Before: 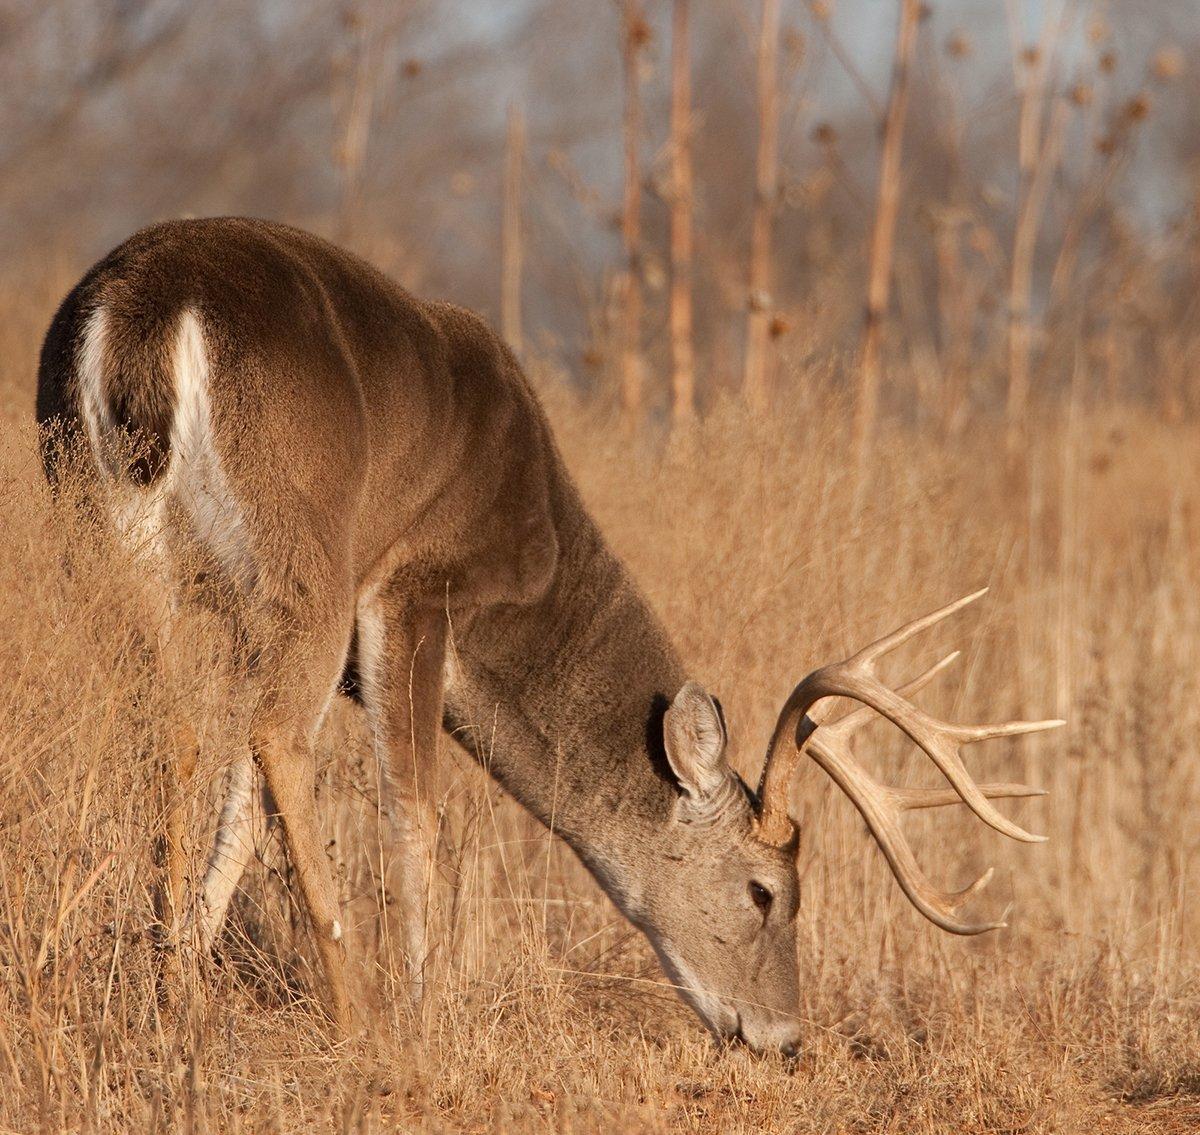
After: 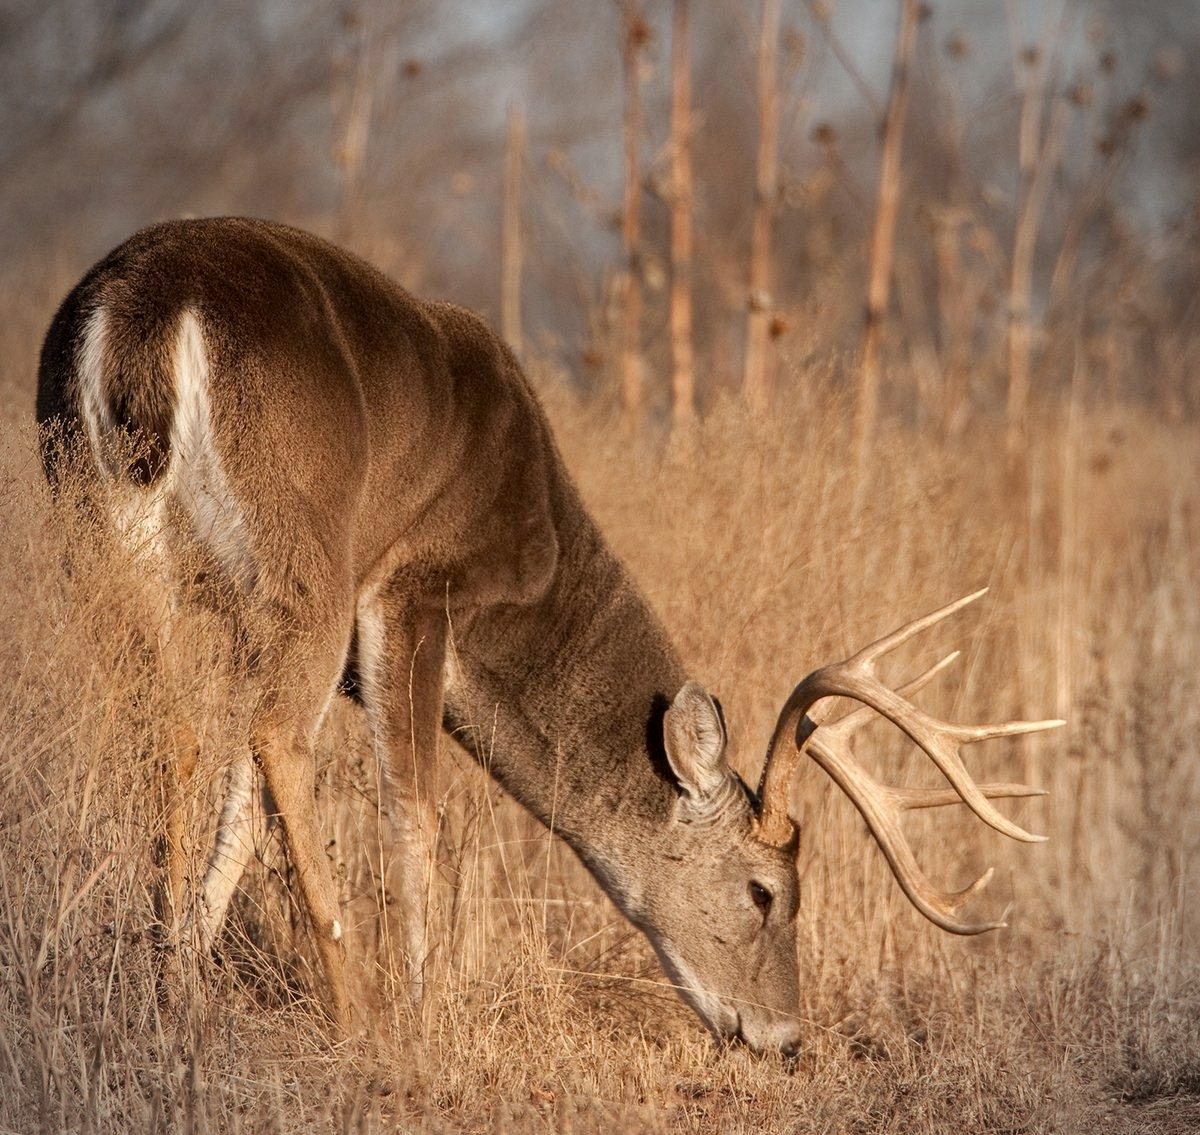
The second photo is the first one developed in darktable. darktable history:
local contrast: on, module defaults
vignetting: center (-0.01, 0)
